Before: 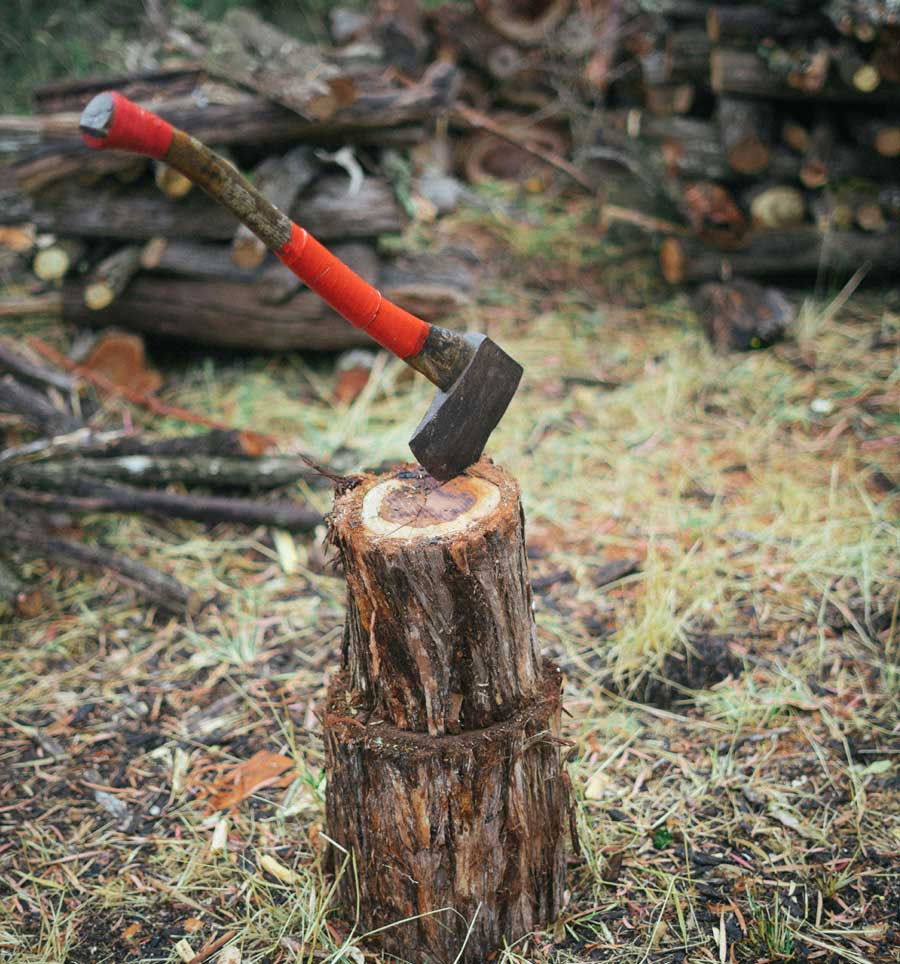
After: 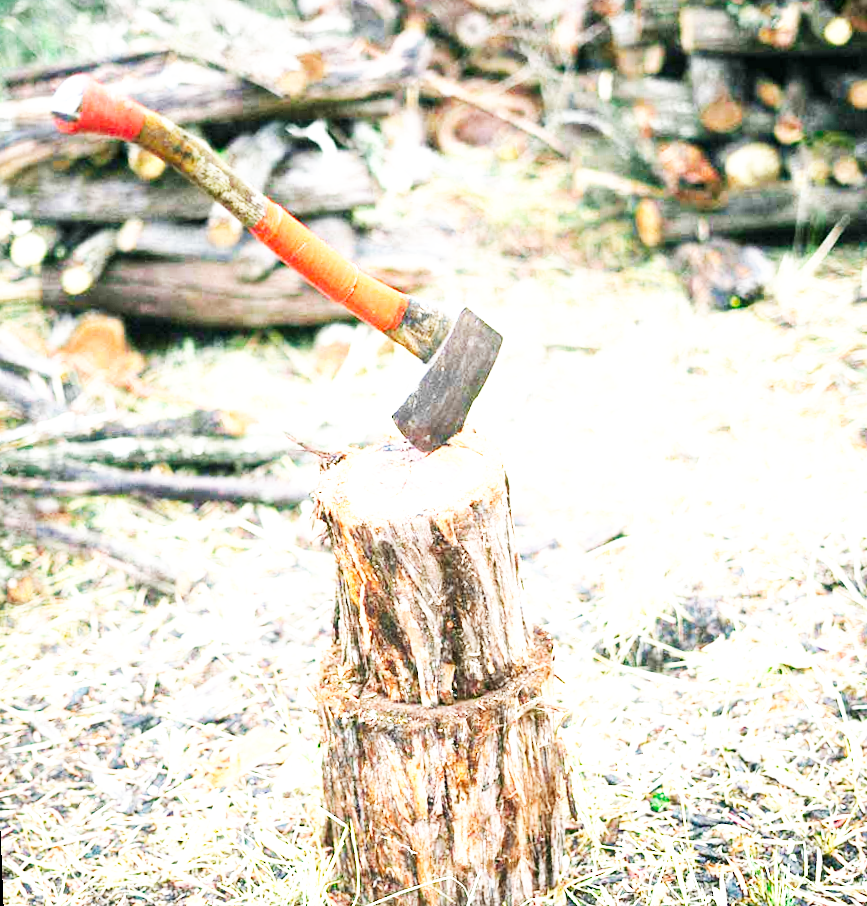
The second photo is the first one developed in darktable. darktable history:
rotate and perspective: rotation -2.12°, lens shift (vertical) 0.009, lens shift (horizontal) -0.008, automatic cropping original format, crop left 0.036, crop right 0.964, crop top 0.05, crop bottom 0.959
exposure: black level correction 0.001, exposure 1.719 EV, compensate exposure bias true, compensate highlight preservation false
base curve: curves: ch0 [(0, 0) (0.007, 0.004) (0.027, 0.03) (0.046, 0.07) (0.207, 0.54) (0.442, 0.872) (0.673, 0.972) (1, 1)], preserve colors none
